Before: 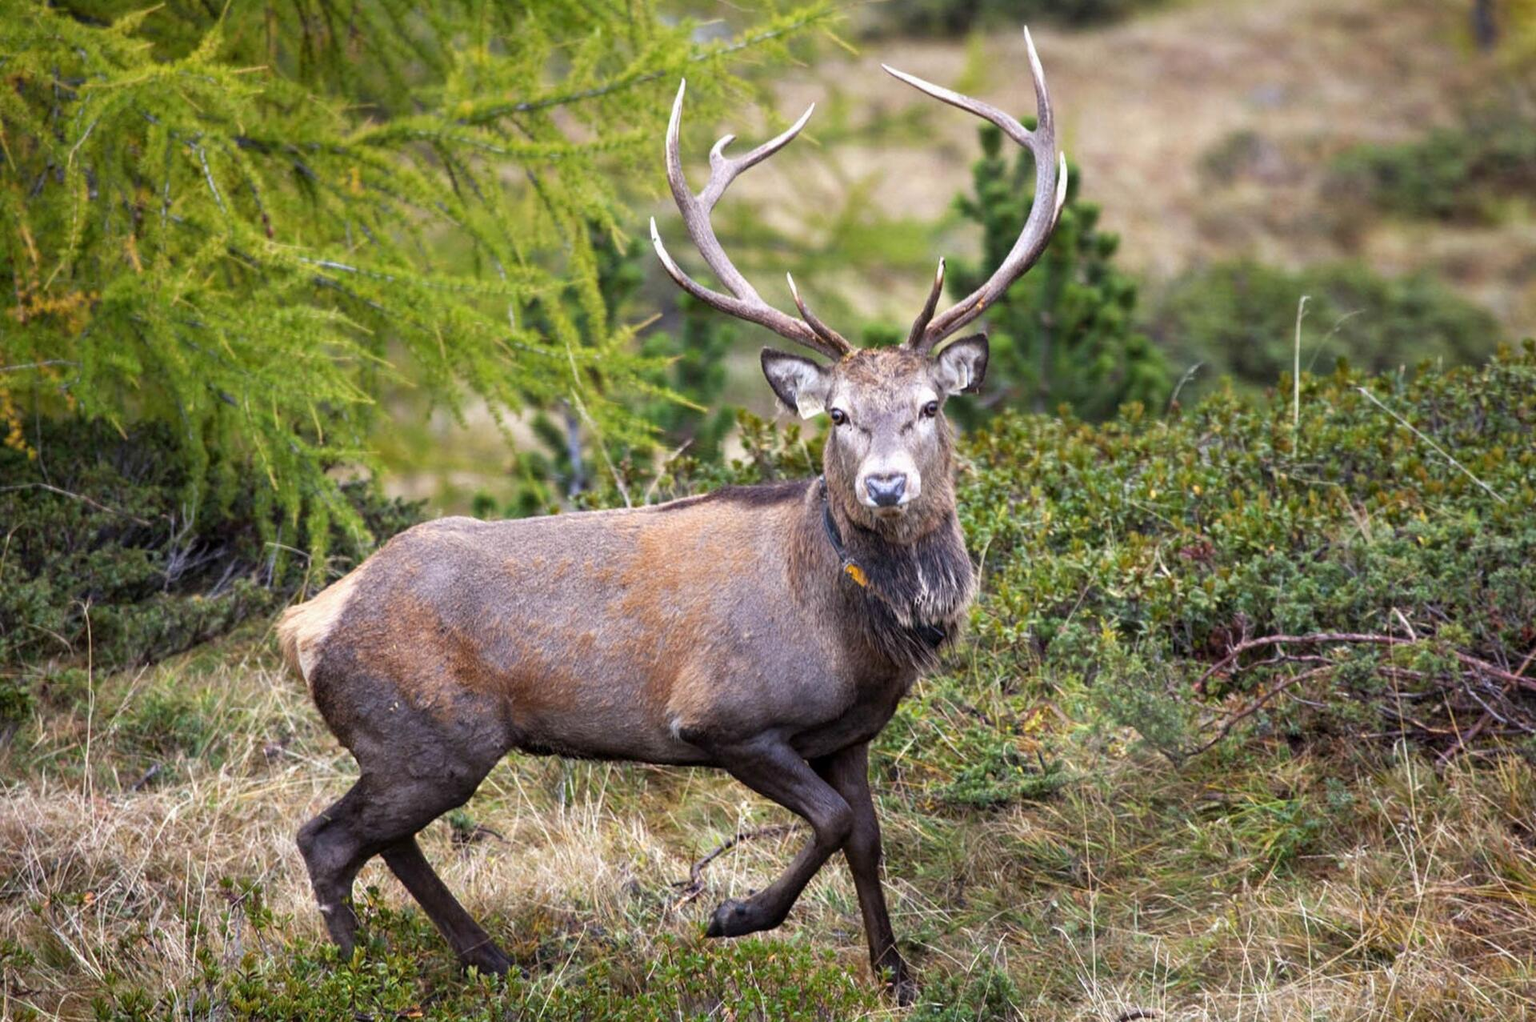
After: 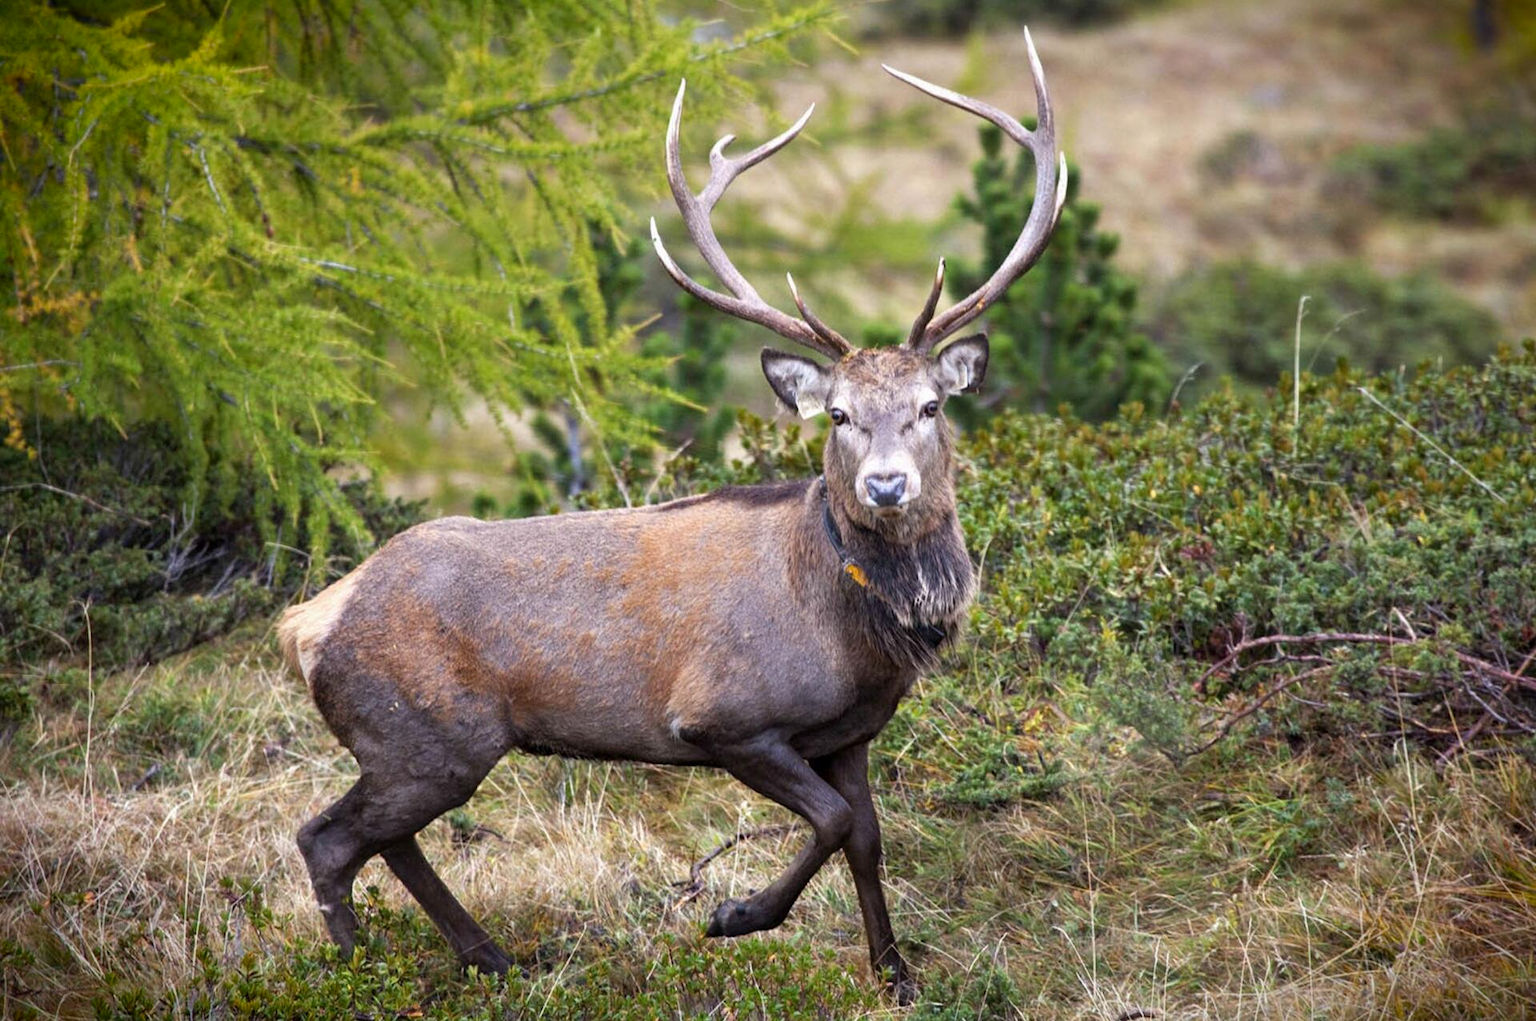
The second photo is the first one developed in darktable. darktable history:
vignetting: fall-off start 100.66%, brightness -0.985, saturation 0.489, width/height ratio 1.325
